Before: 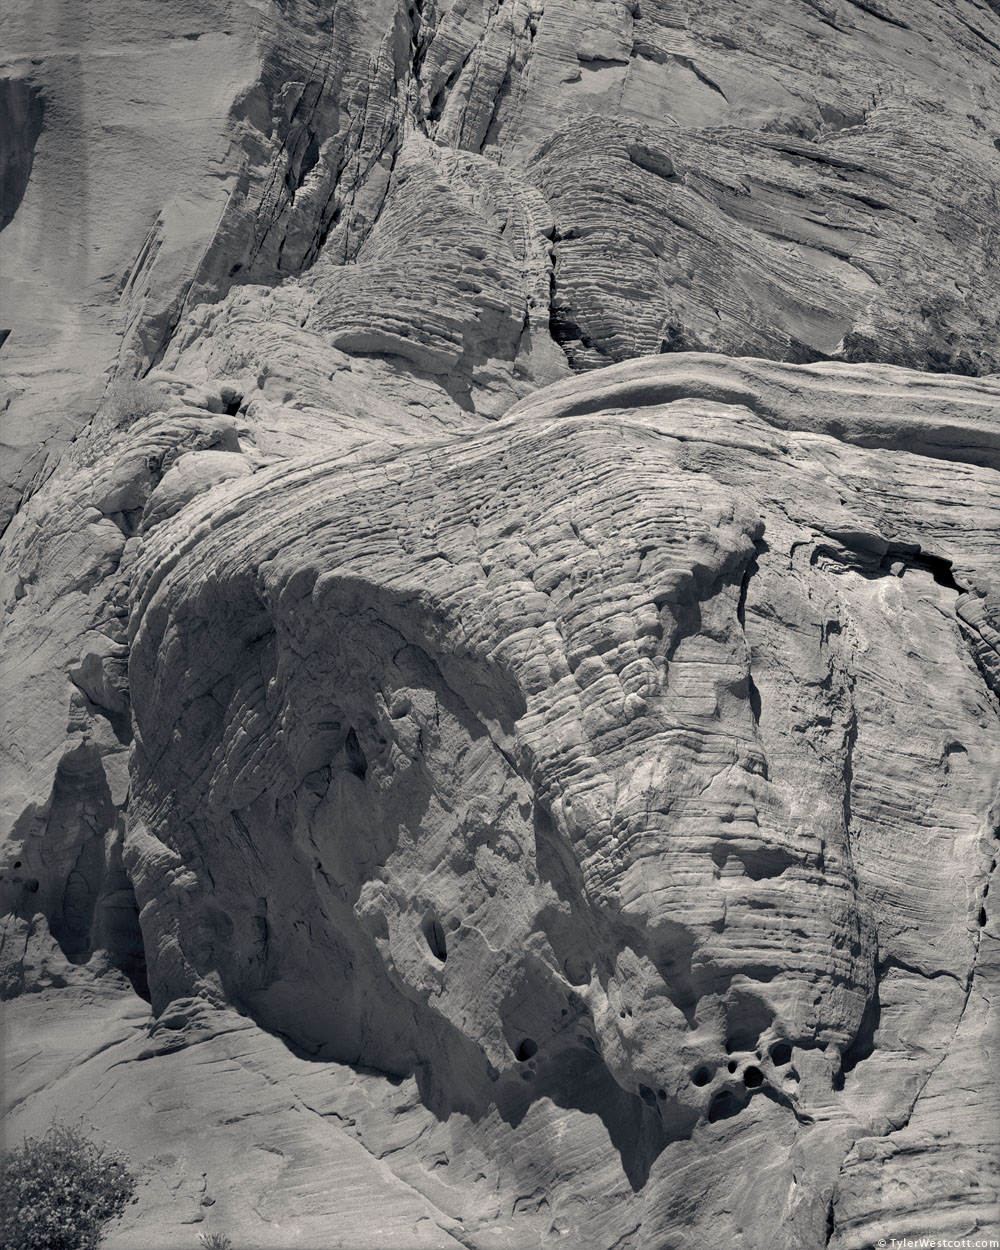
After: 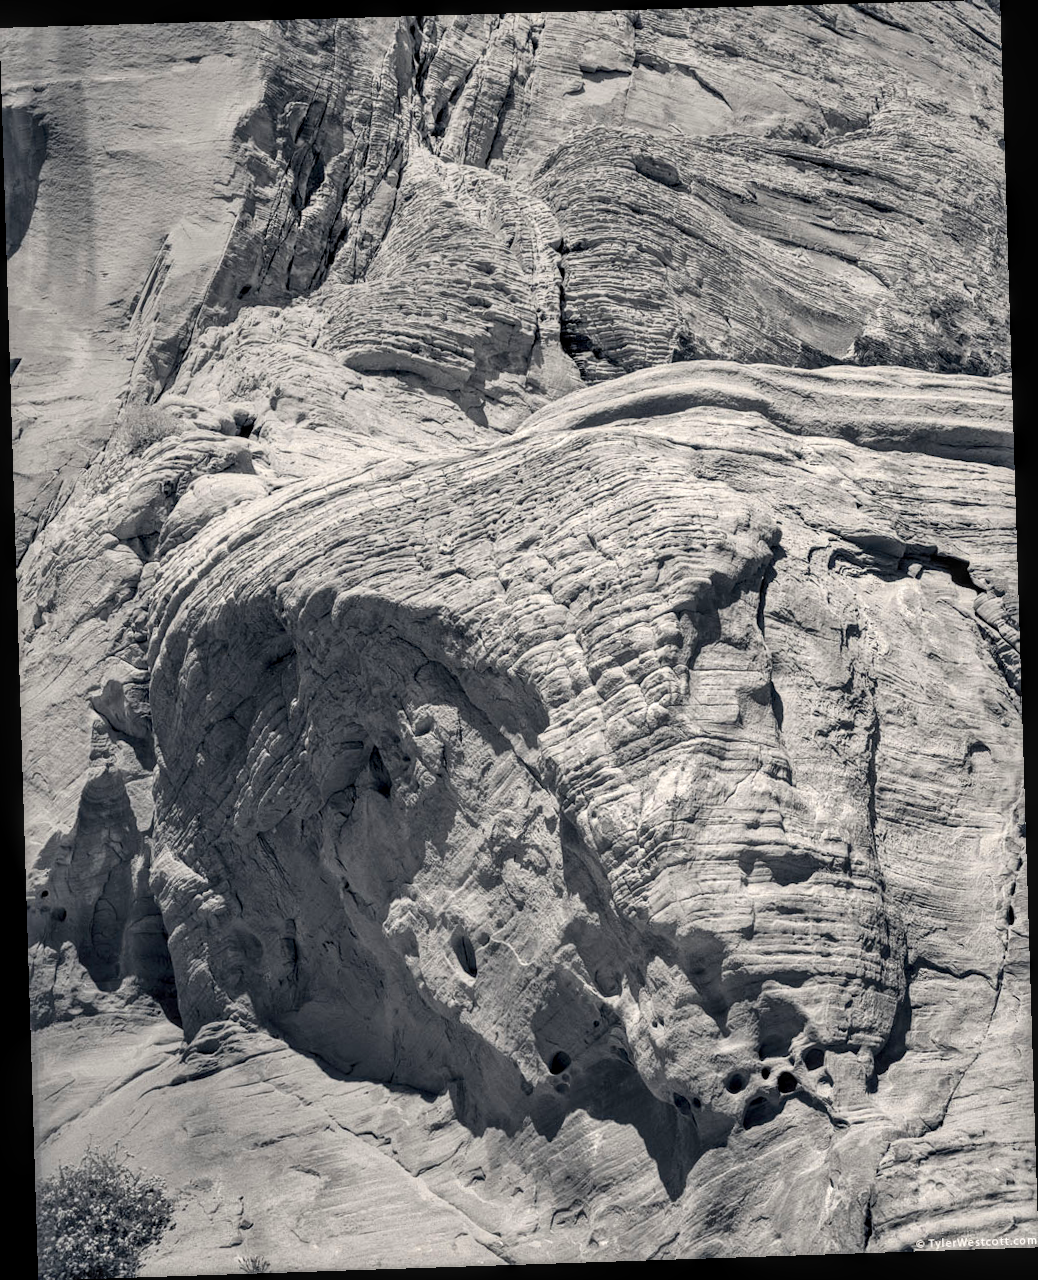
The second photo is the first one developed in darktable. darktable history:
rotate and perspective: rotation -1.77°, lens shift (horizontal) 0.004, automatic cropping off
contrast brightness saturation: contrast 0.2, brightness 0.16, saturation 0.22
local contrast: highlights 61%, detail 143%, midtone range 0.428
